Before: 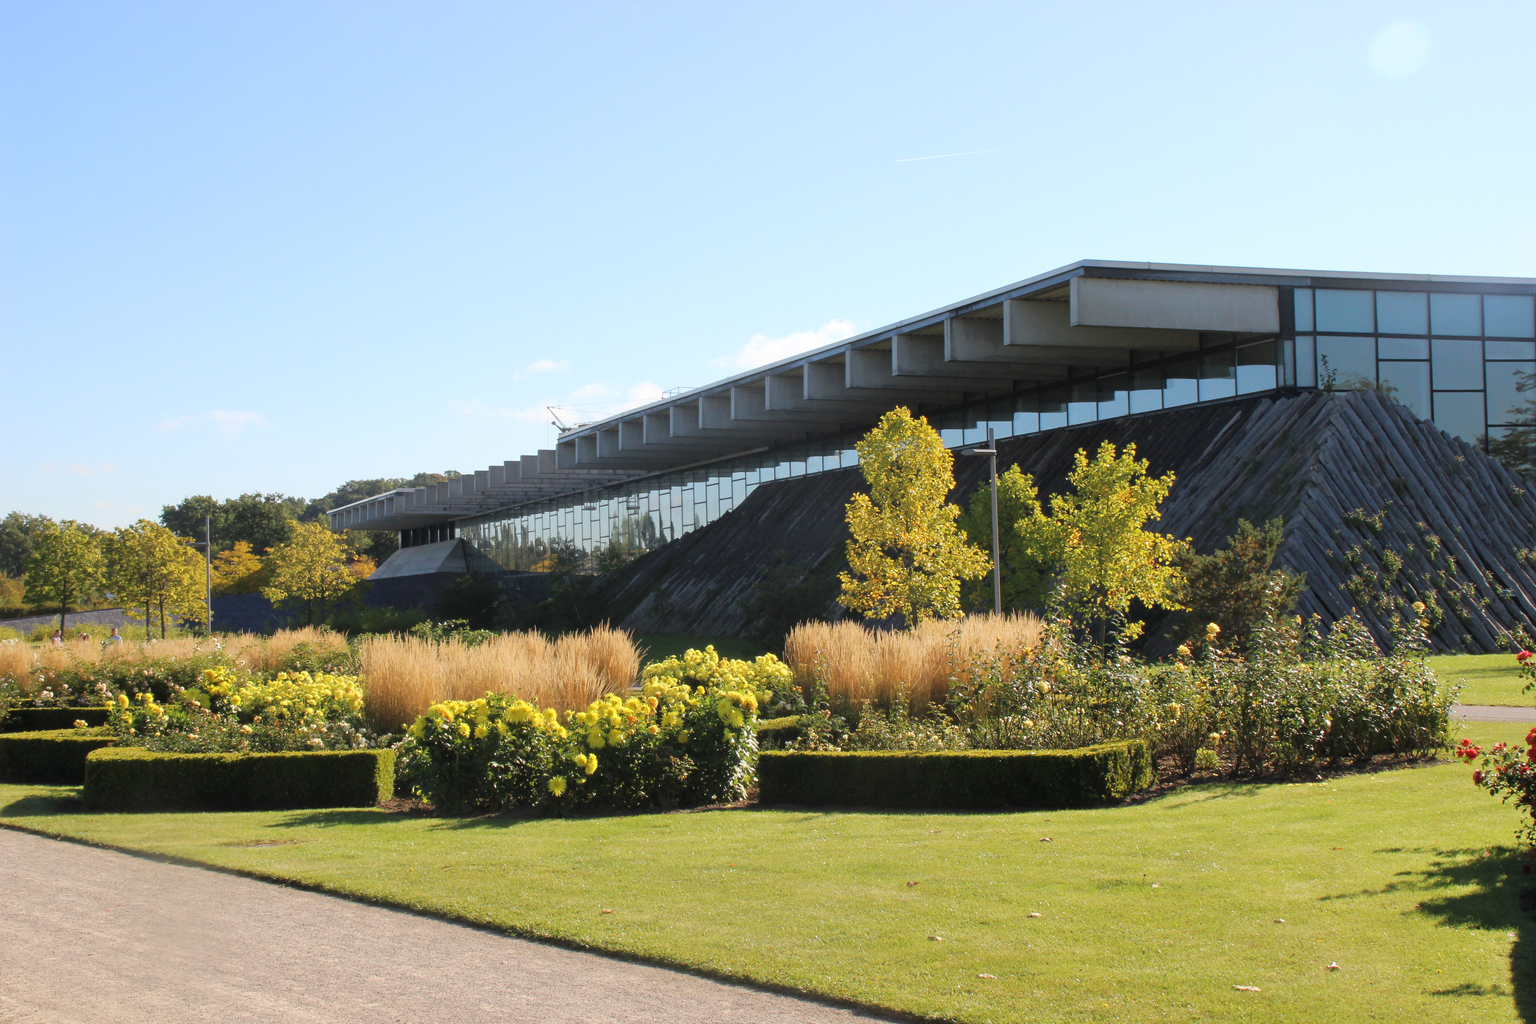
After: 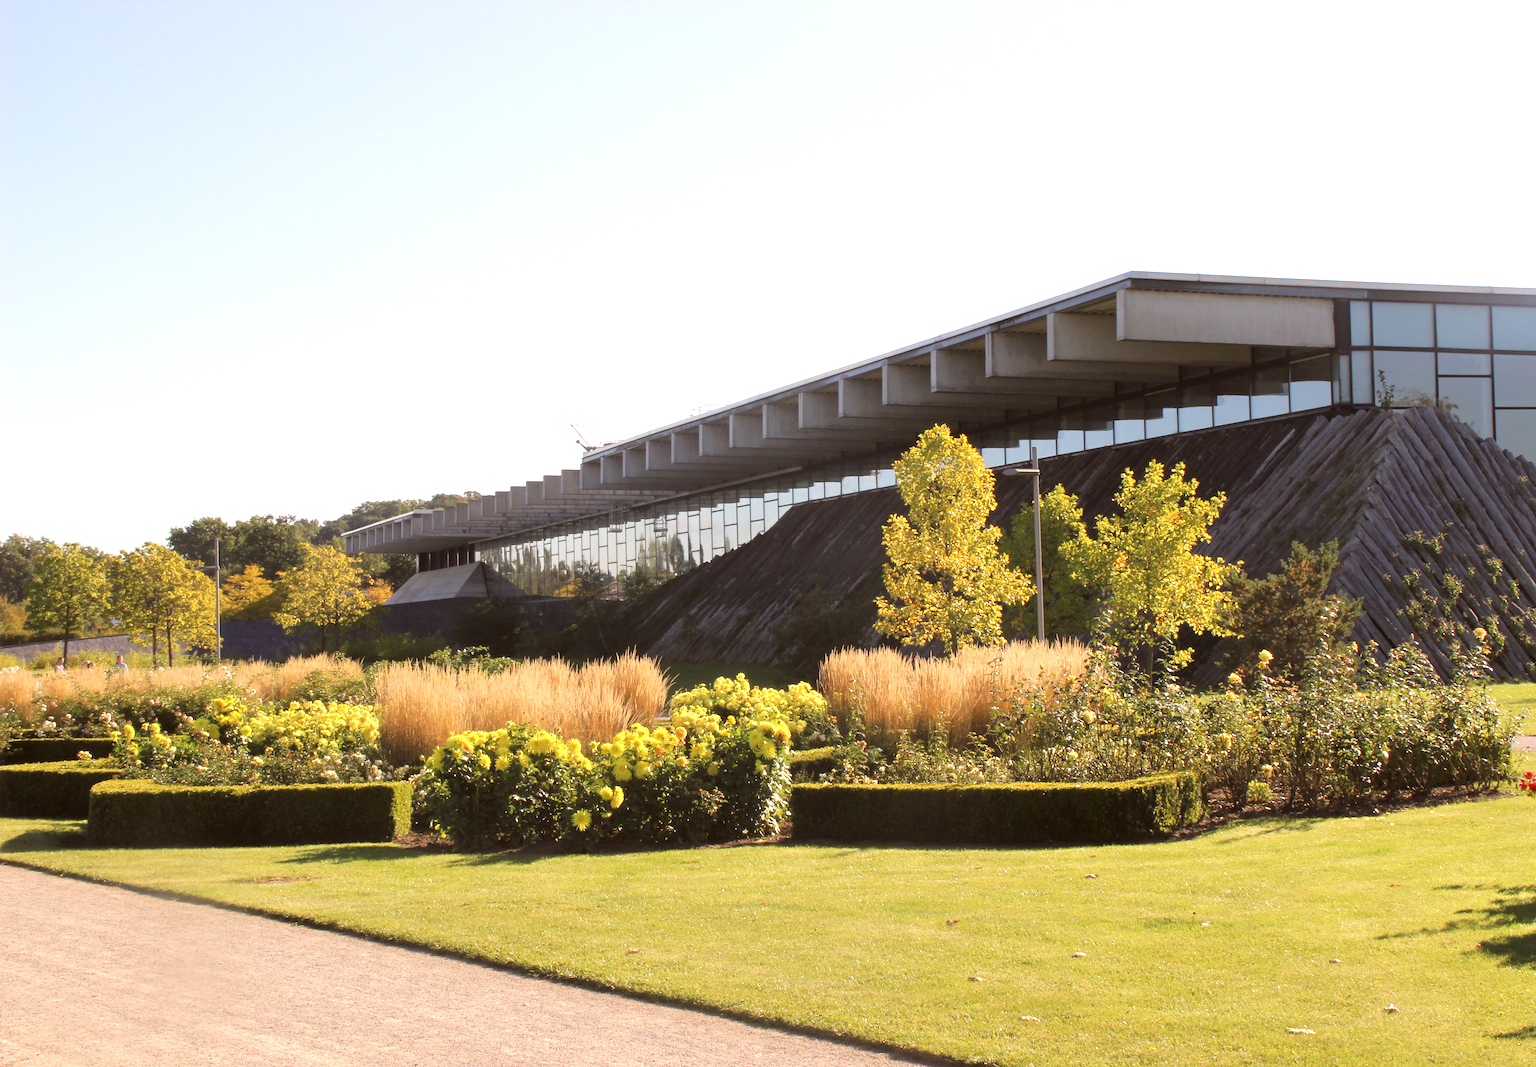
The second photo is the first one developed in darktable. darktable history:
exposure: black level correction 0, exposure 0.5 EV, compensate highlight preservation false
crop: right 4.126%, bottom 0.031%
color correction: highlights a* 6.27, highlights b* 8.19, shadows a* 5.94, shadows b* 7.23, saturation 0.9
